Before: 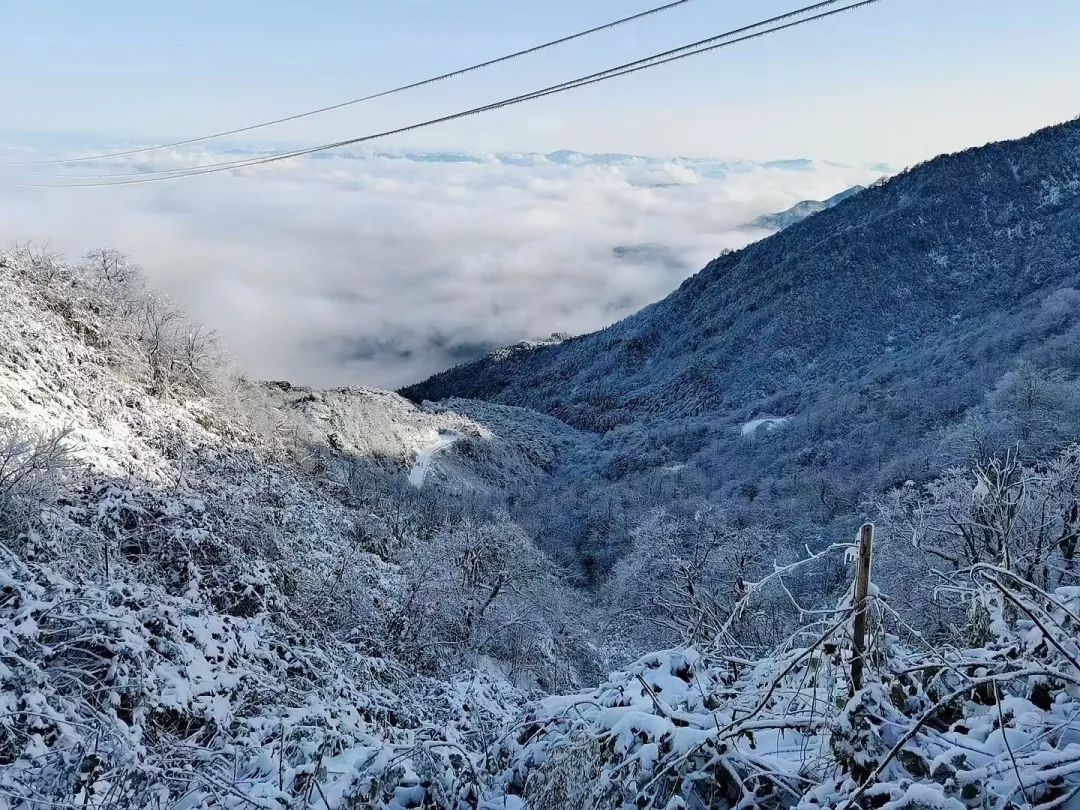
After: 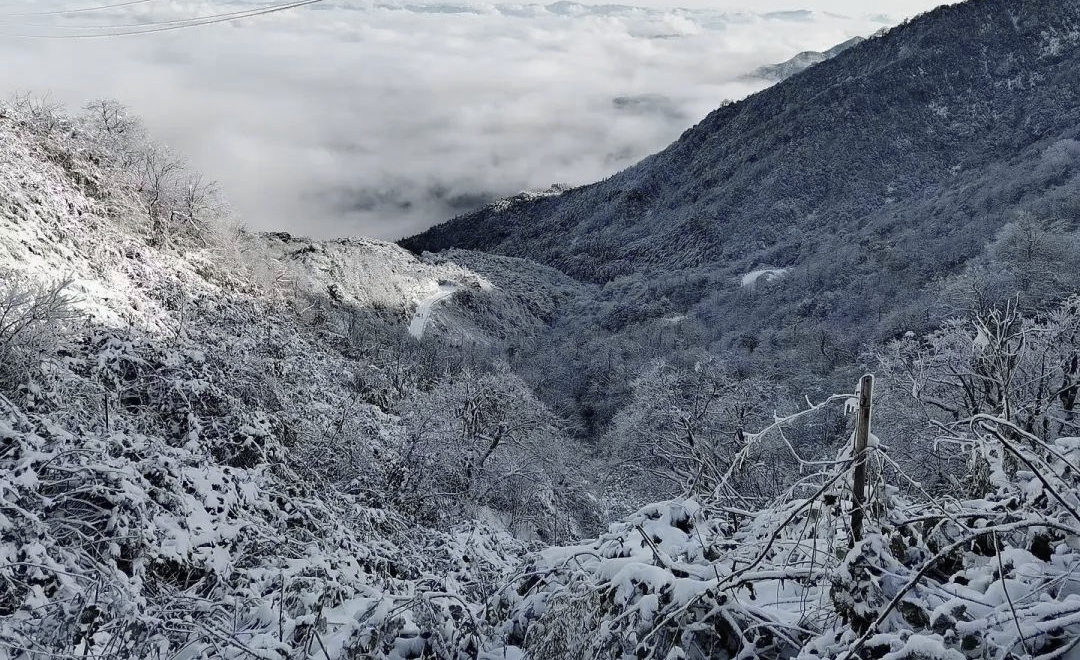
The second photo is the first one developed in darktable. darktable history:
crop and rotate: top 18.507%
color zones: curves: ch0 [(0, 0.48) (0.209, 0.398) (0.305, 0.332) (0.429, 0.493) (0.571, 0.5) (0.714, 0.5) (0.857, 0.5) (1, 0.48)]; ch1 [(0, 0.736) (0.143, 0.625) (0.225, 0.371) (0.429, 0.256) (0.571, 0.241) (0.714, 0.213) (0.857, 0.48) (1, 0.736)]; ch2 [(0, 0.448) (0.143, 0.498) (0.286, 0.5) (0.429, 0.5) (0.571, 0.5) (0.714, 0.5) (0.857, 0.5) (1, 0.448)]
